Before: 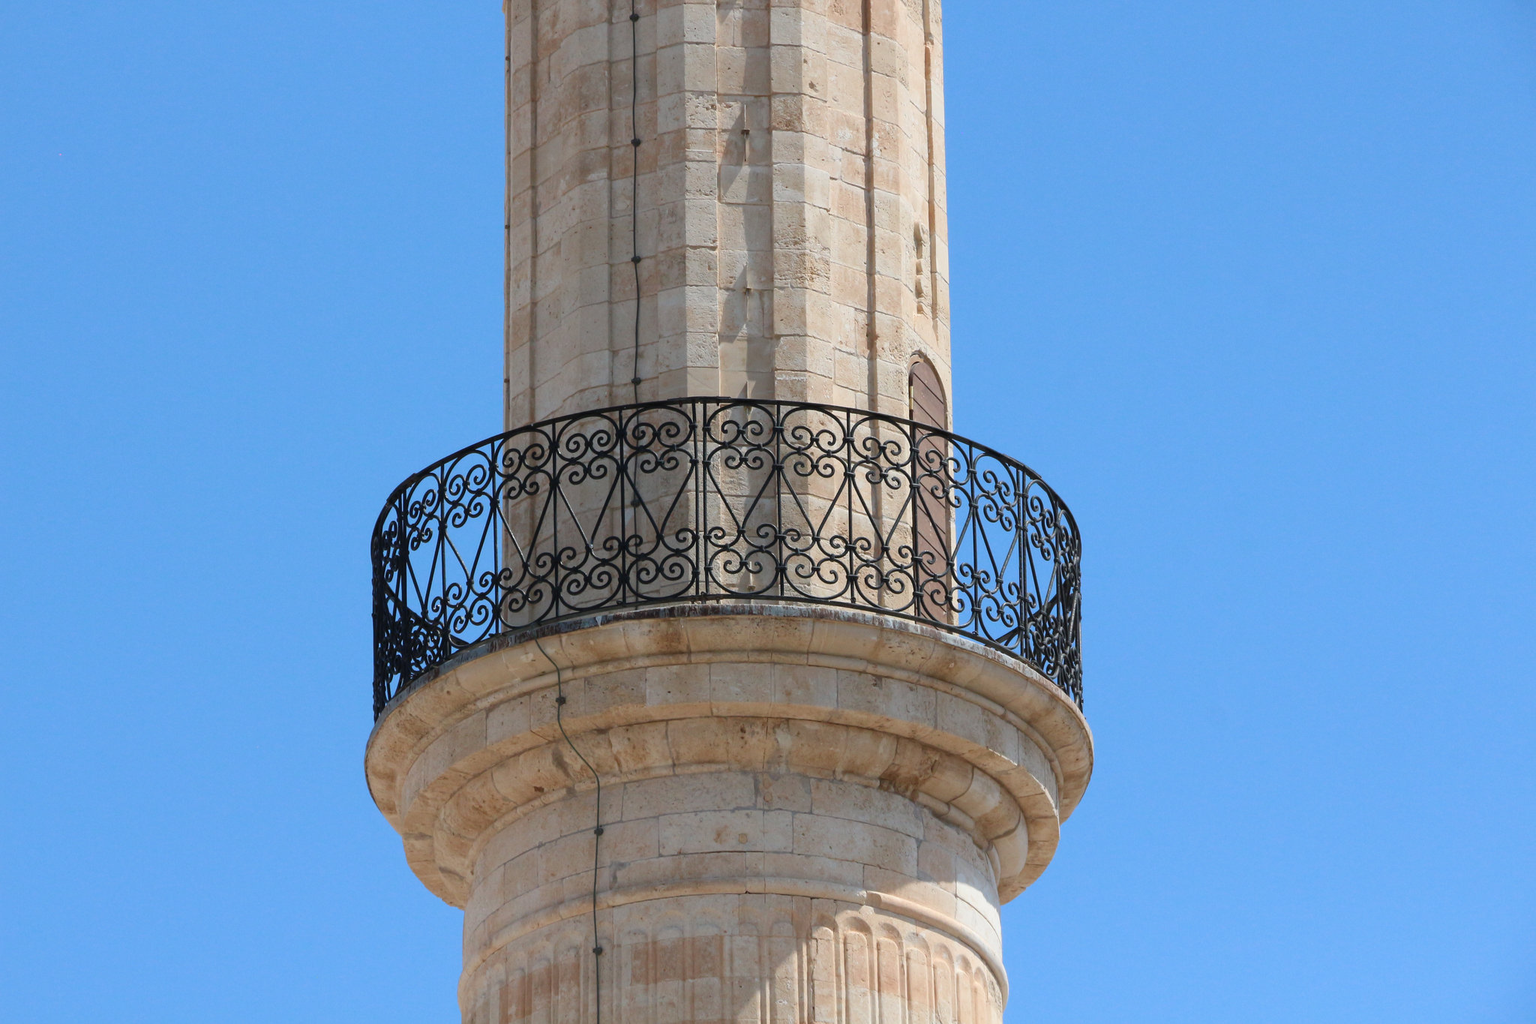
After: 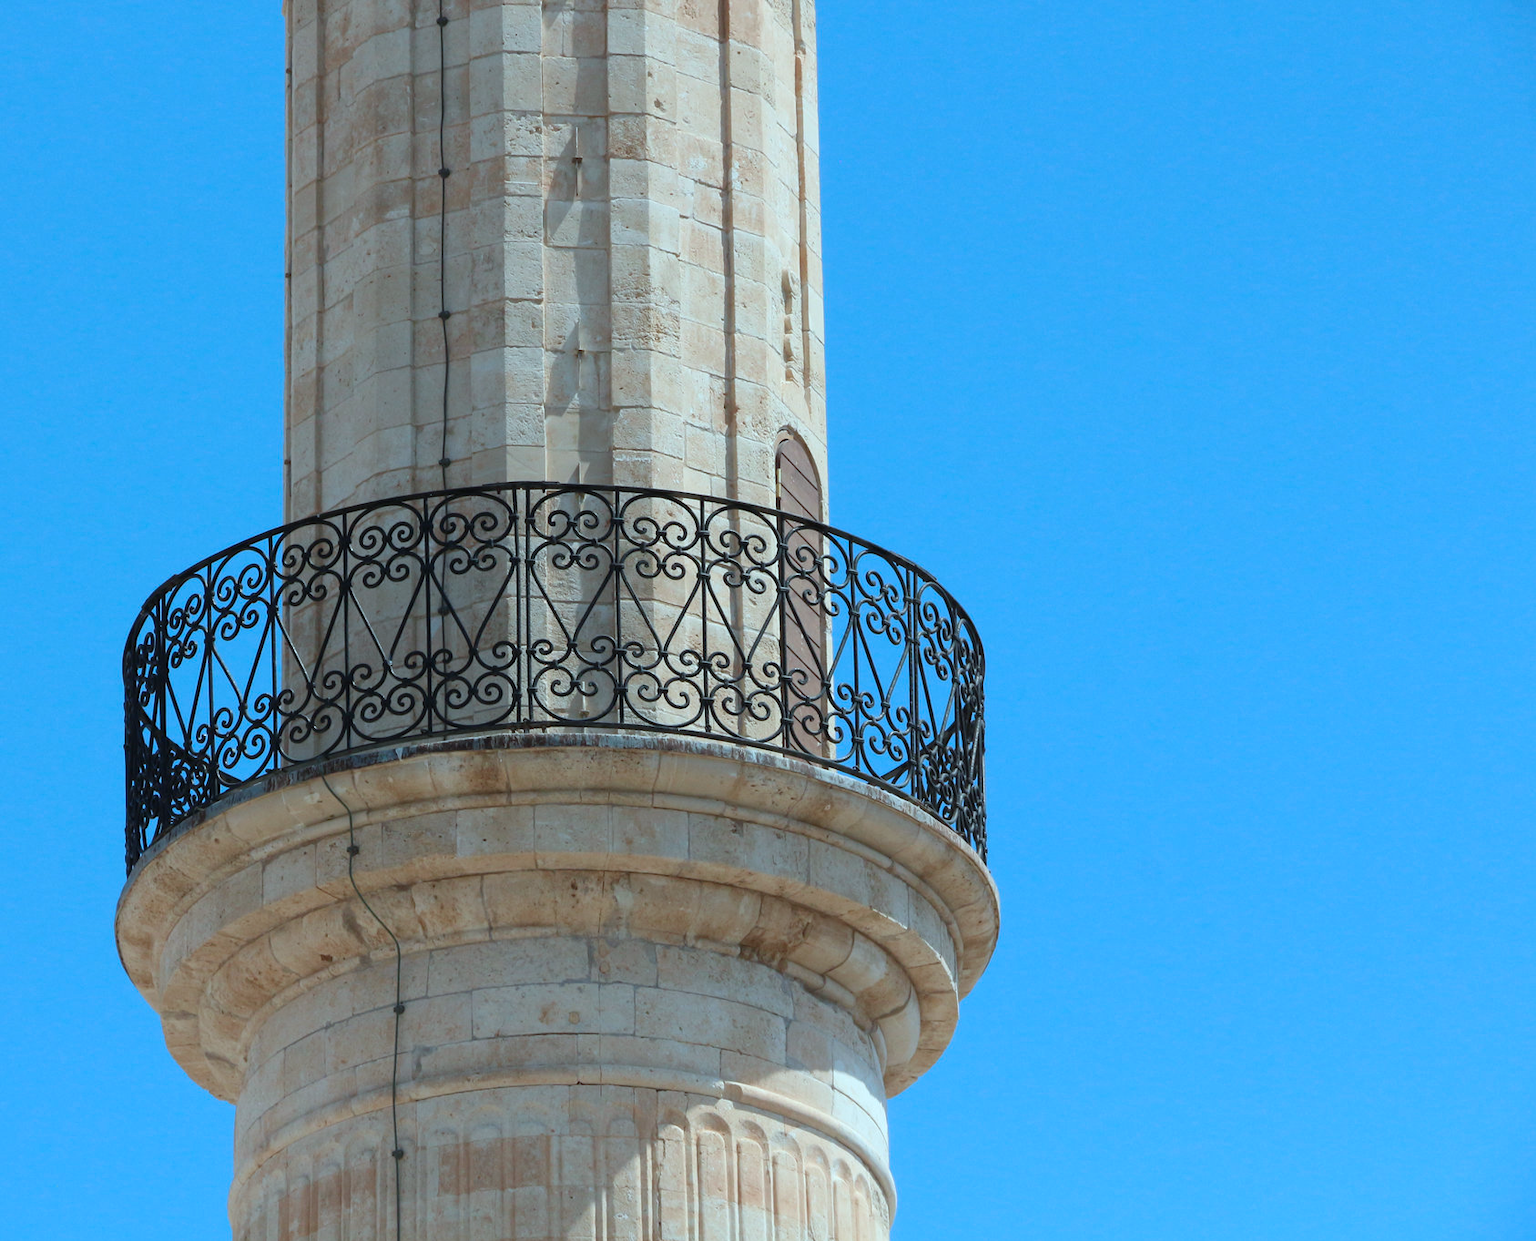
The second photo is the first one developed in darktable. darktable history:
crop: left 17.582%, bottom 0.031%
rotate and perspective: automatic cropping original format, crop left 0, crop top 0
color correction: highlights a* -10.04, highlights b* -10.37
